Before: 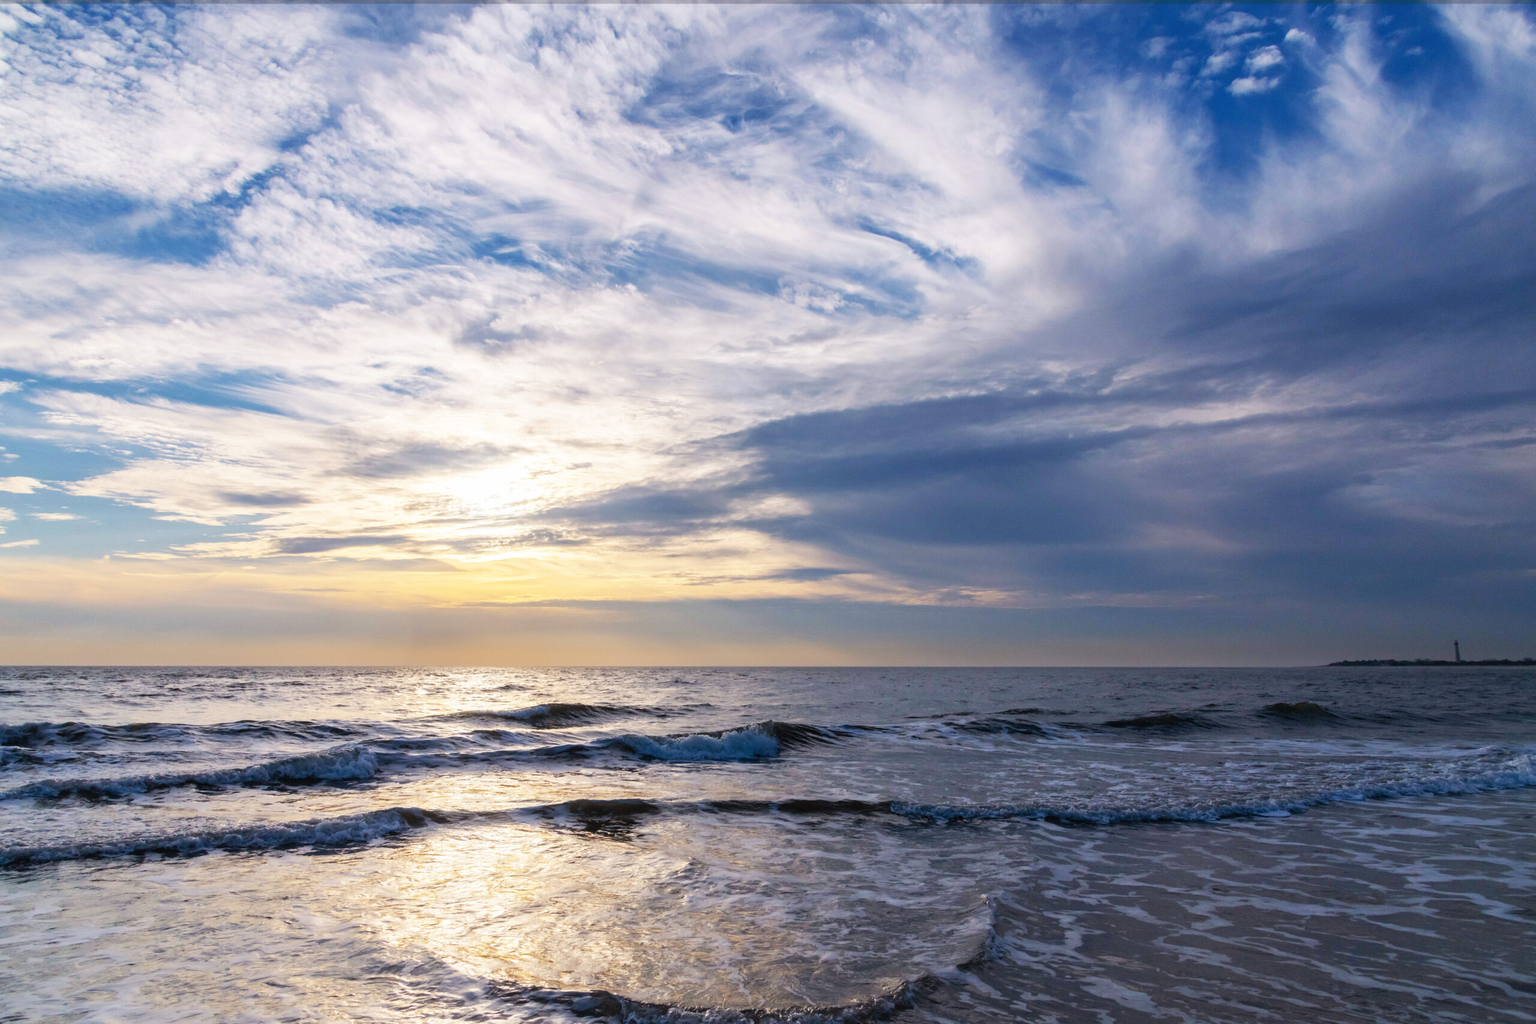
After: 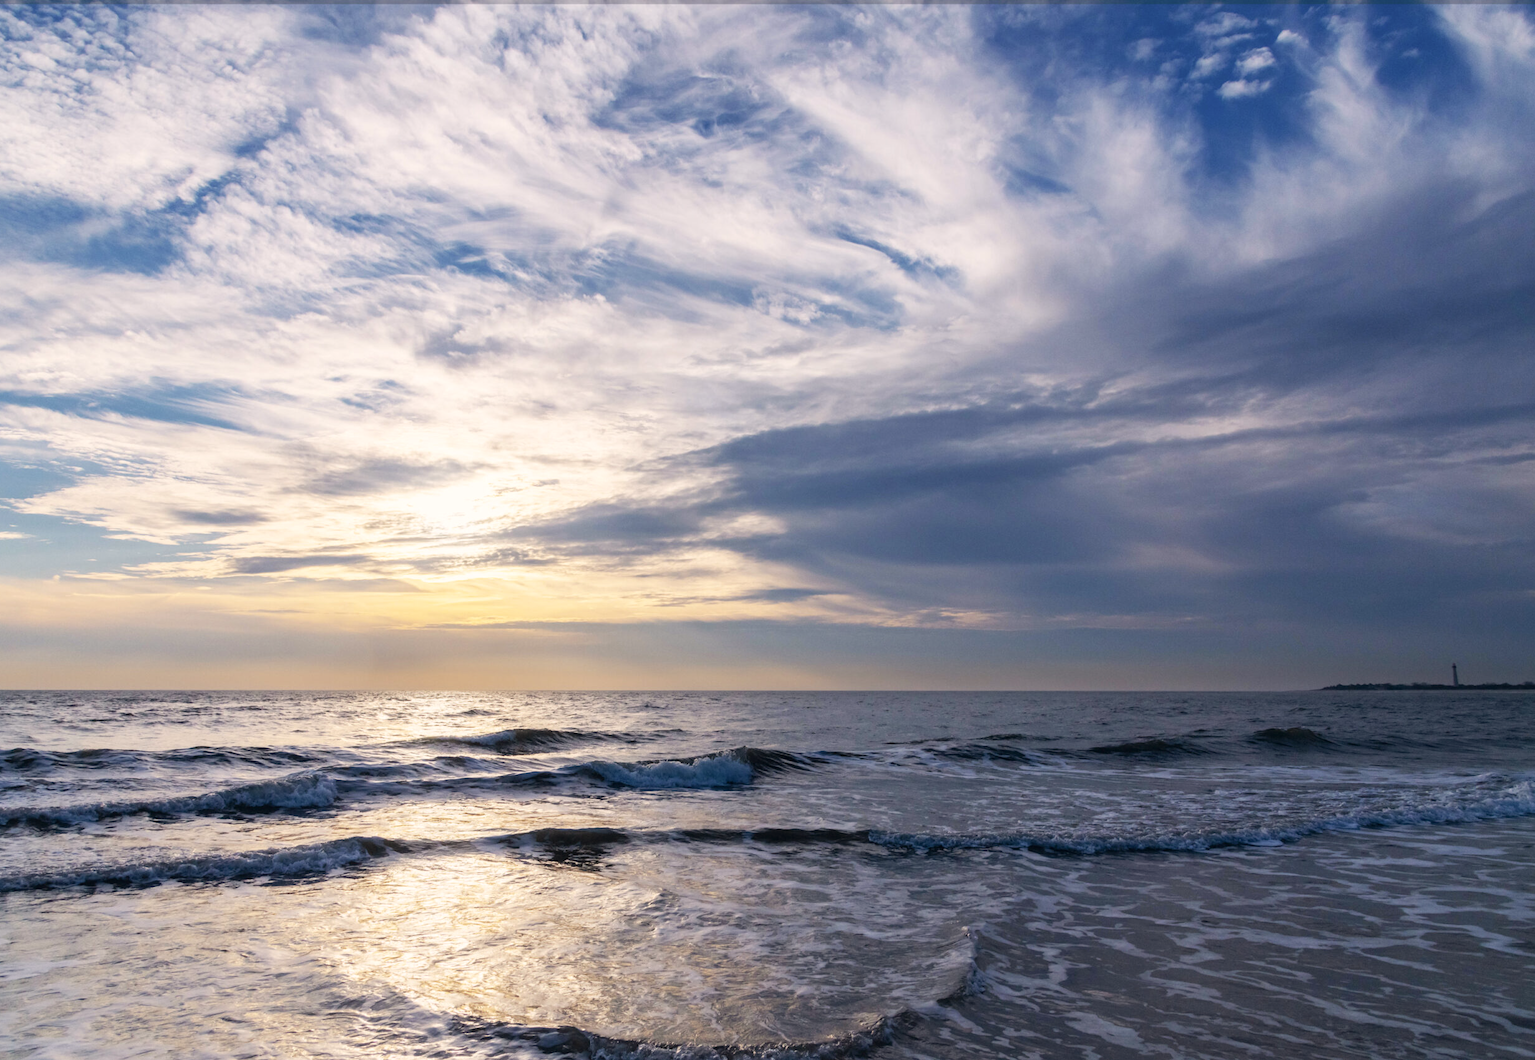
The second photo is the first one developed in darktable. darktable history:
crop and rotate: left 3.426%
color correction: highlights a* 2.88, highlights b* 5.02, shadows a* -1.48, shadows b* -4.88, saturation 0.807
